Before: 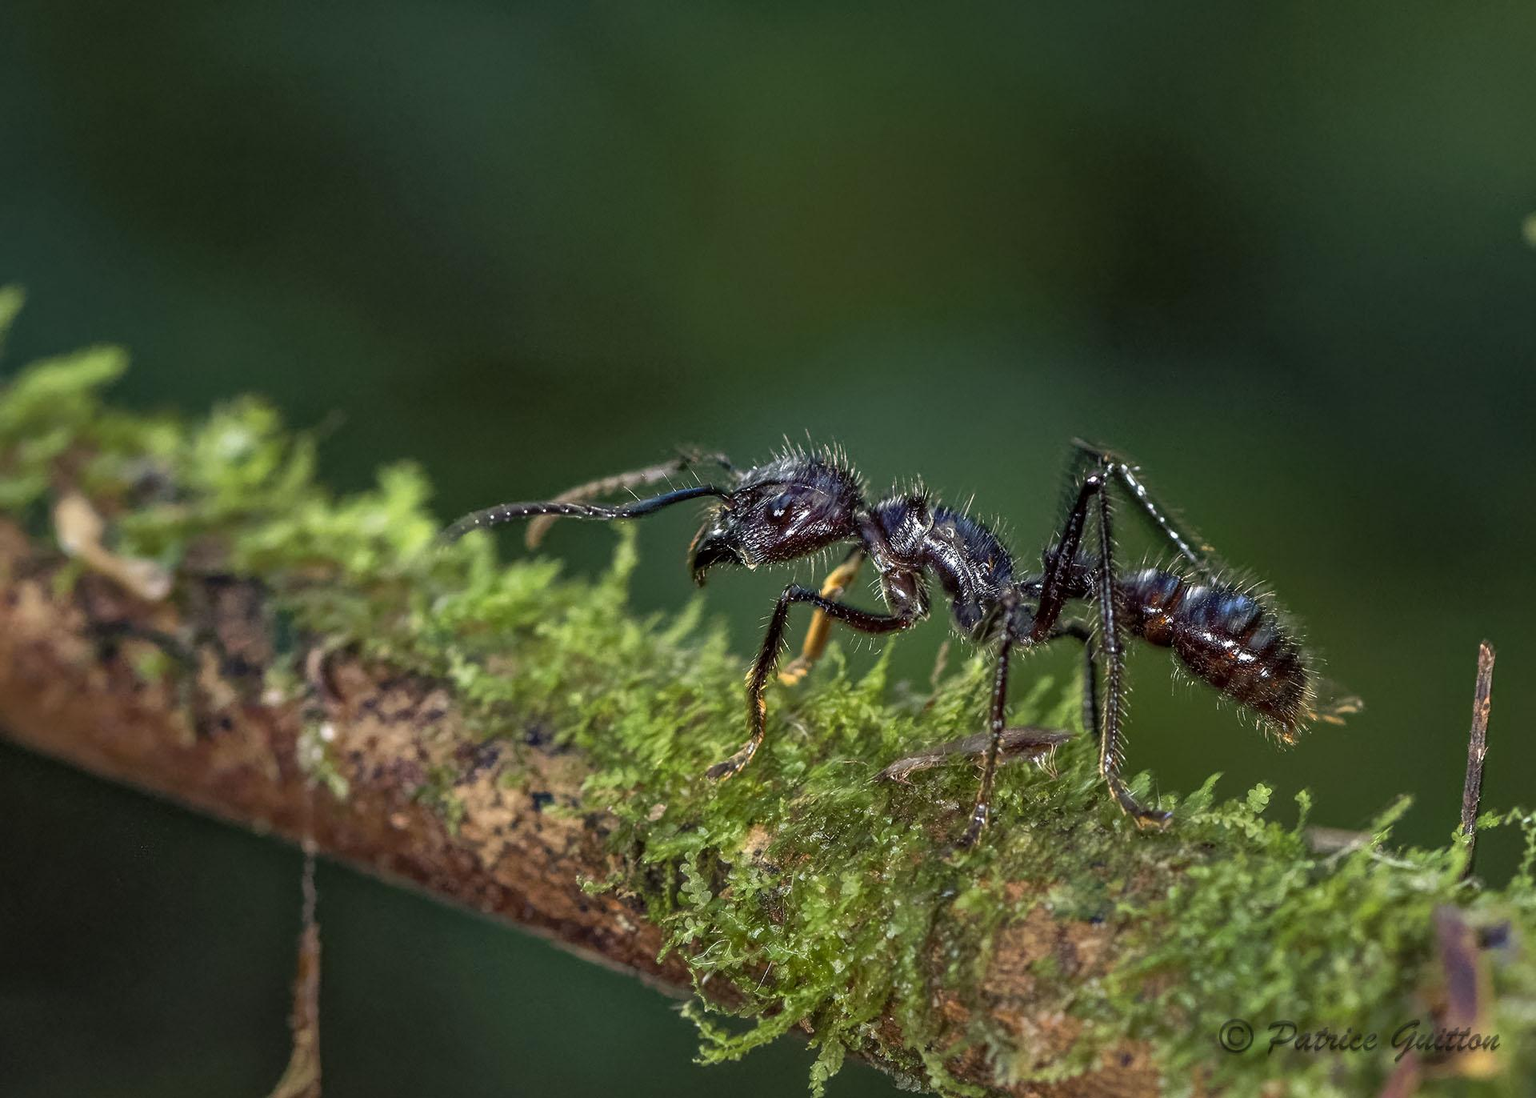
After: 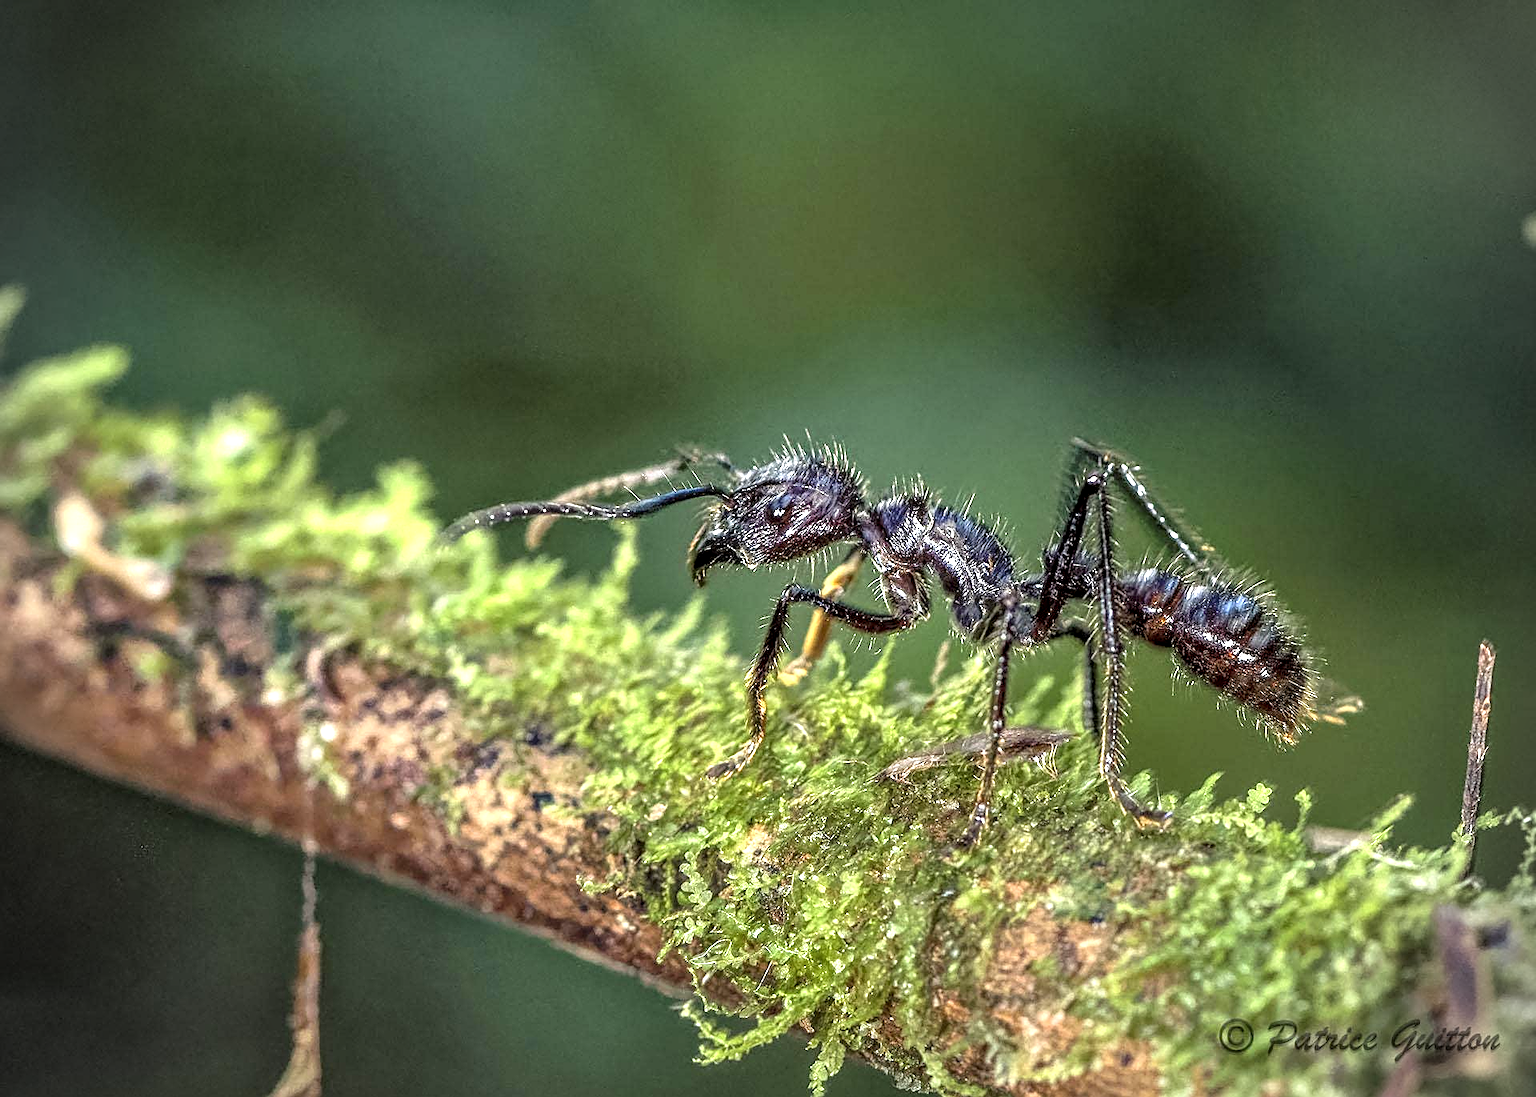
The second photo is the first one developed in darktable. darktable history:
sharpen: radius 1.967
contrast brightness saturation: contrast 0.05, brightness 0.06, saturation 0.01
vignetting: fall-off start 88.03%, fall-off radius 24.9%
local contrast: detail 140%
exposure: black level correction 0, exposure 1 EV, compensate highlight preservation false
